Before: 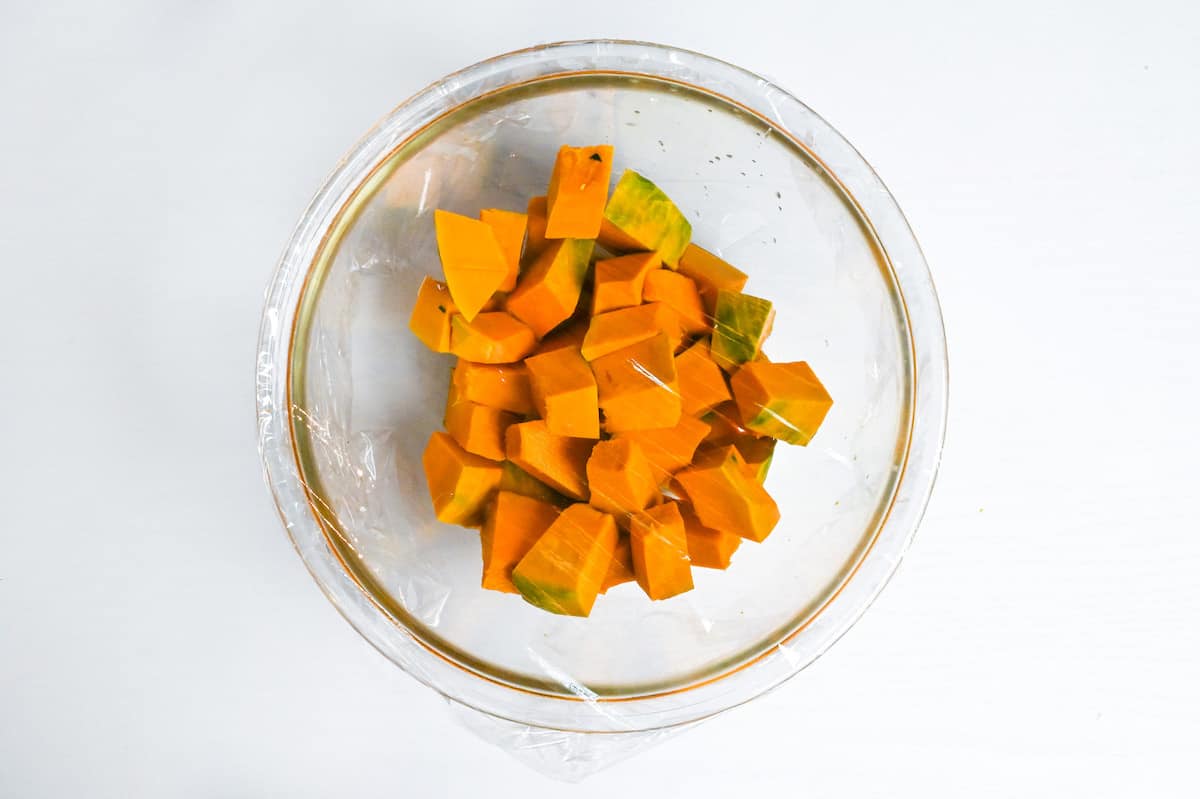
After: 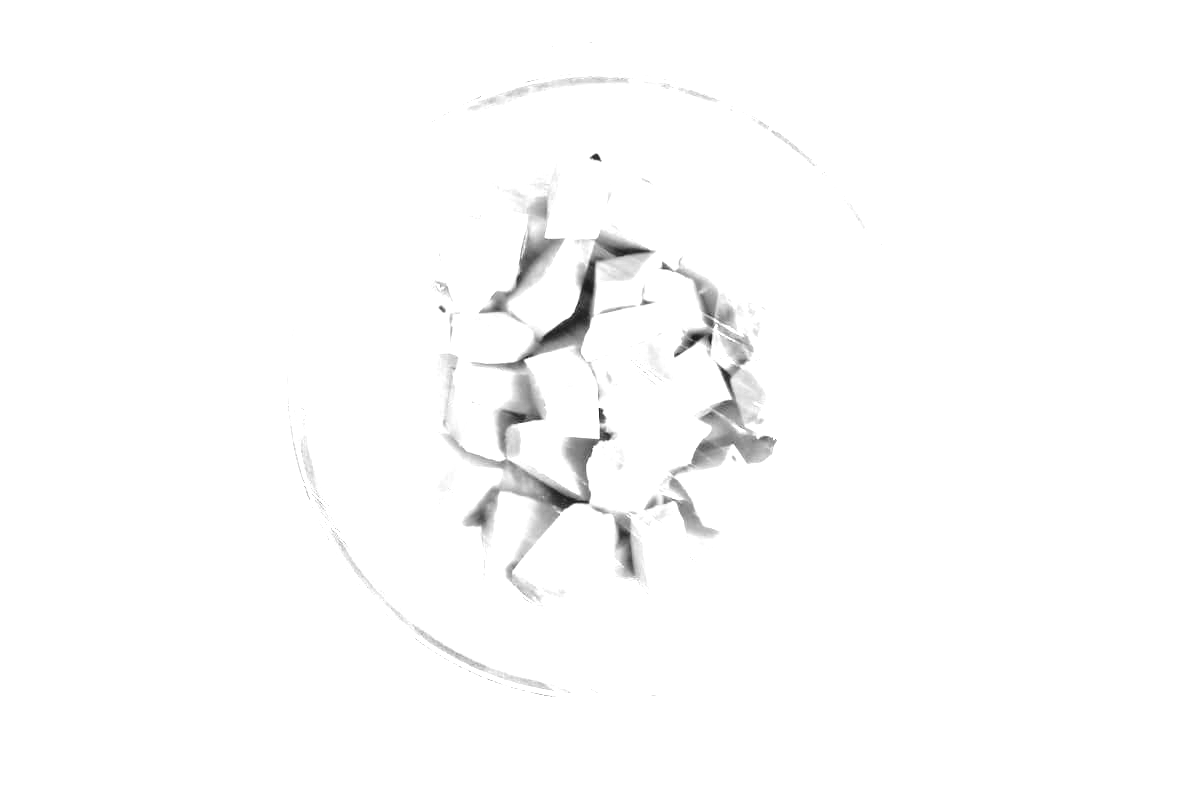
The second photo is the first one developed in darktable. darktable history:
exposure: black level correction 0, exposure 1.675 EV, compensate exposure bias true, compensate highlight preservation false
color balance rgb: perceptual saturation grading › global saturation 25%, perceptual brilliance grading › mid-tones 10%, perceptual brilliance grading › shadows 15%, global vibrance 20%
tone equalizer: -8 EV -1.08 EV, -7 EV -1.01 EV, -6 EV -0.867 EV, -5 EV -0.578 EV, -3 EV 0.578 EV, -2 EV 0.867 EV, -1 EV 1.01 EV, +0 EV 1.08 EV, edges refinement/feathering 500, mask exposure compensation -1.57 EV, preserve details no
color balance: on, module defaults
monochrome: on, module defaults
